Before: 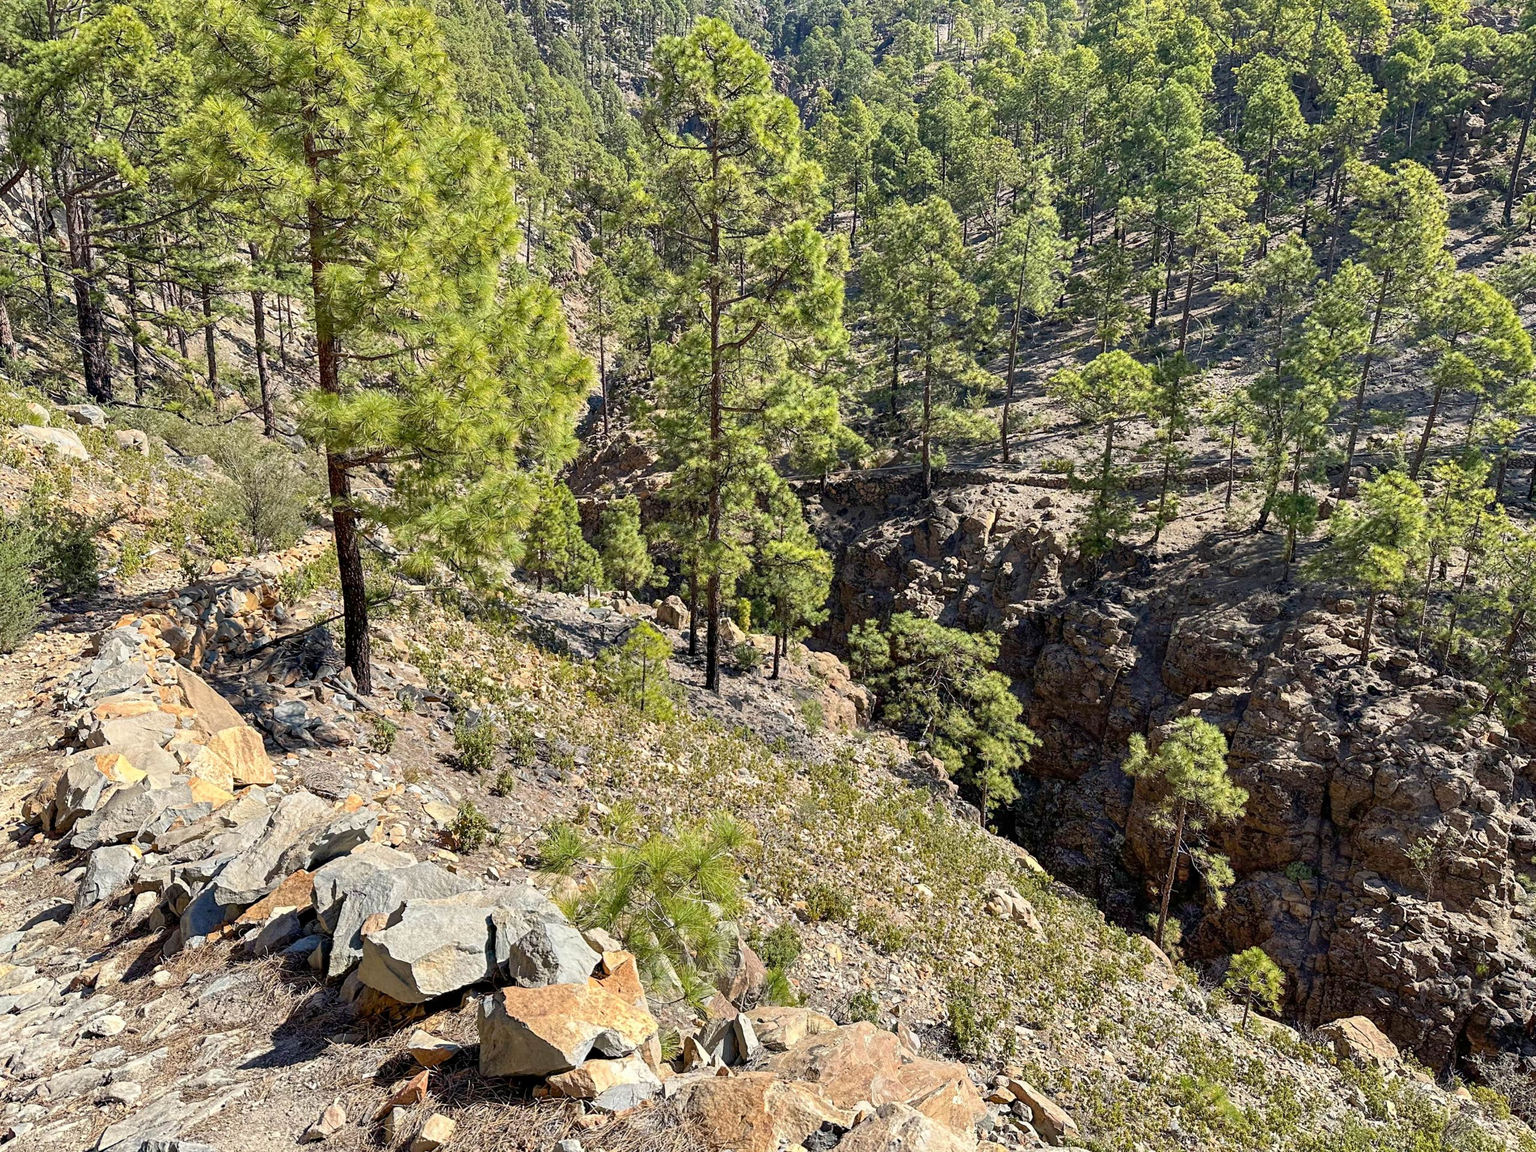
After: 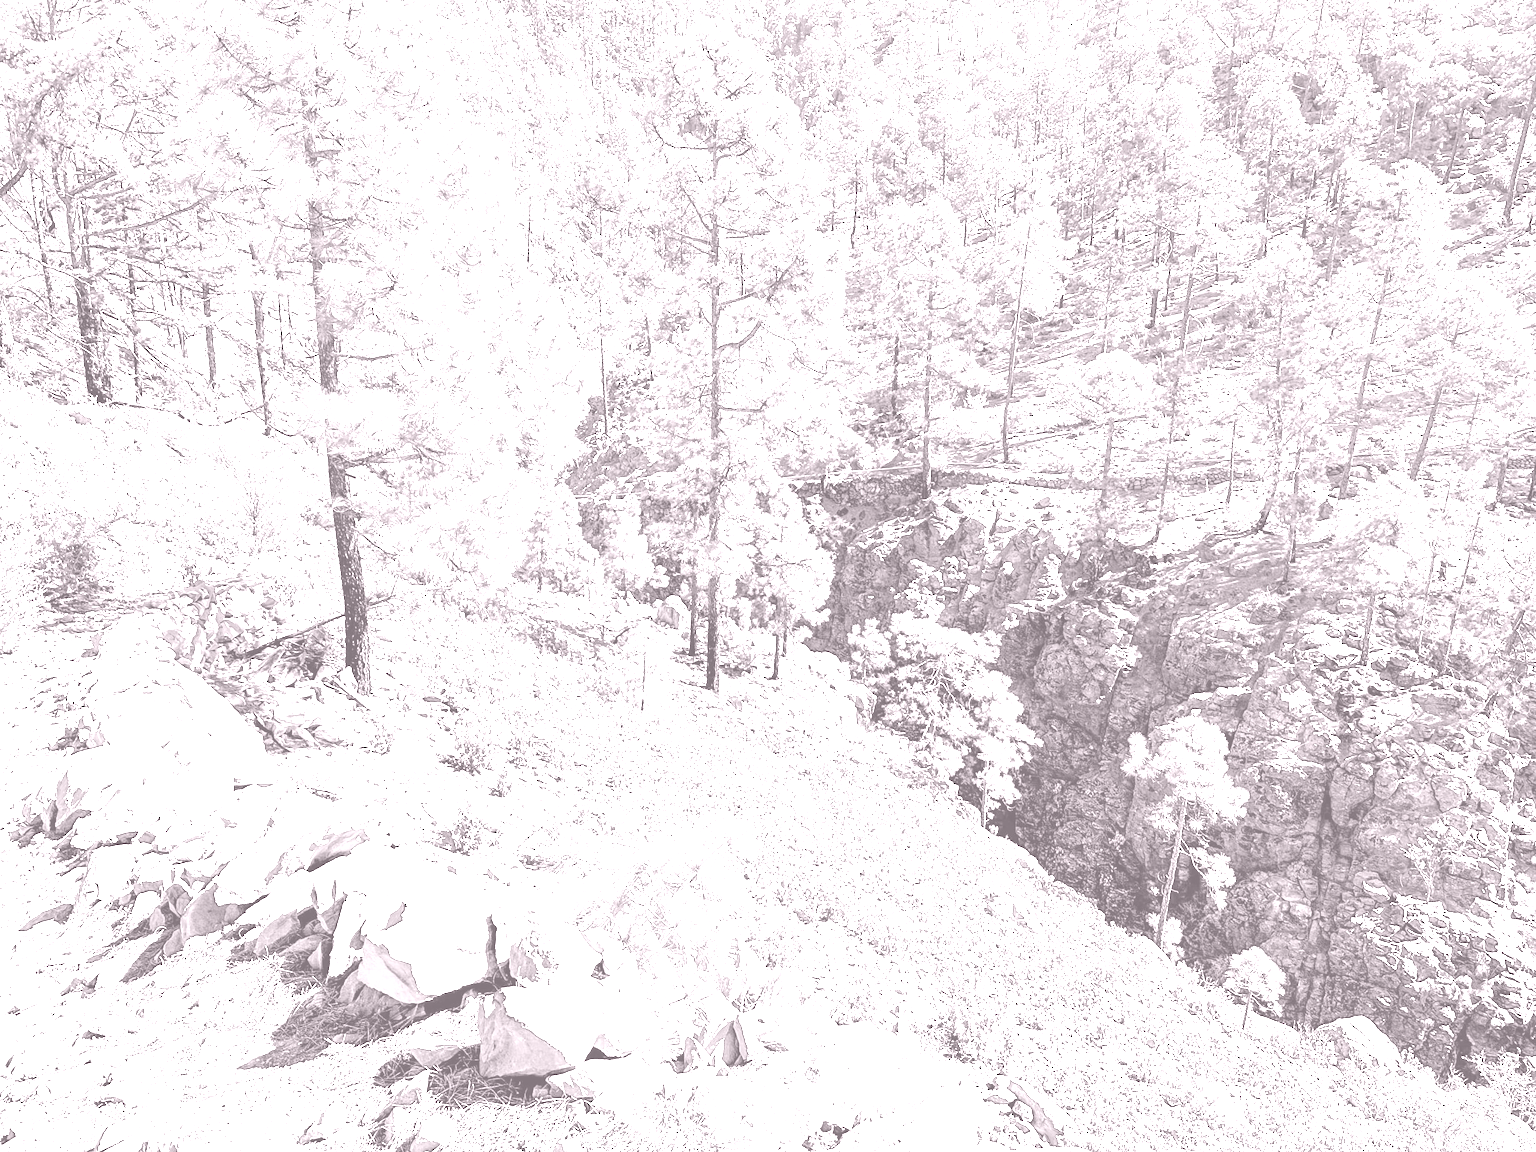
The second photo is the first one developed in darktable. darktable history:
exposure: black level correction 0, exposure 1.3 EV, compensate exposure bias true, compensate highlight preservation false
colorize: hue 25.2°, saturation 83%, source mix 82%, lightness 79%, version 1
